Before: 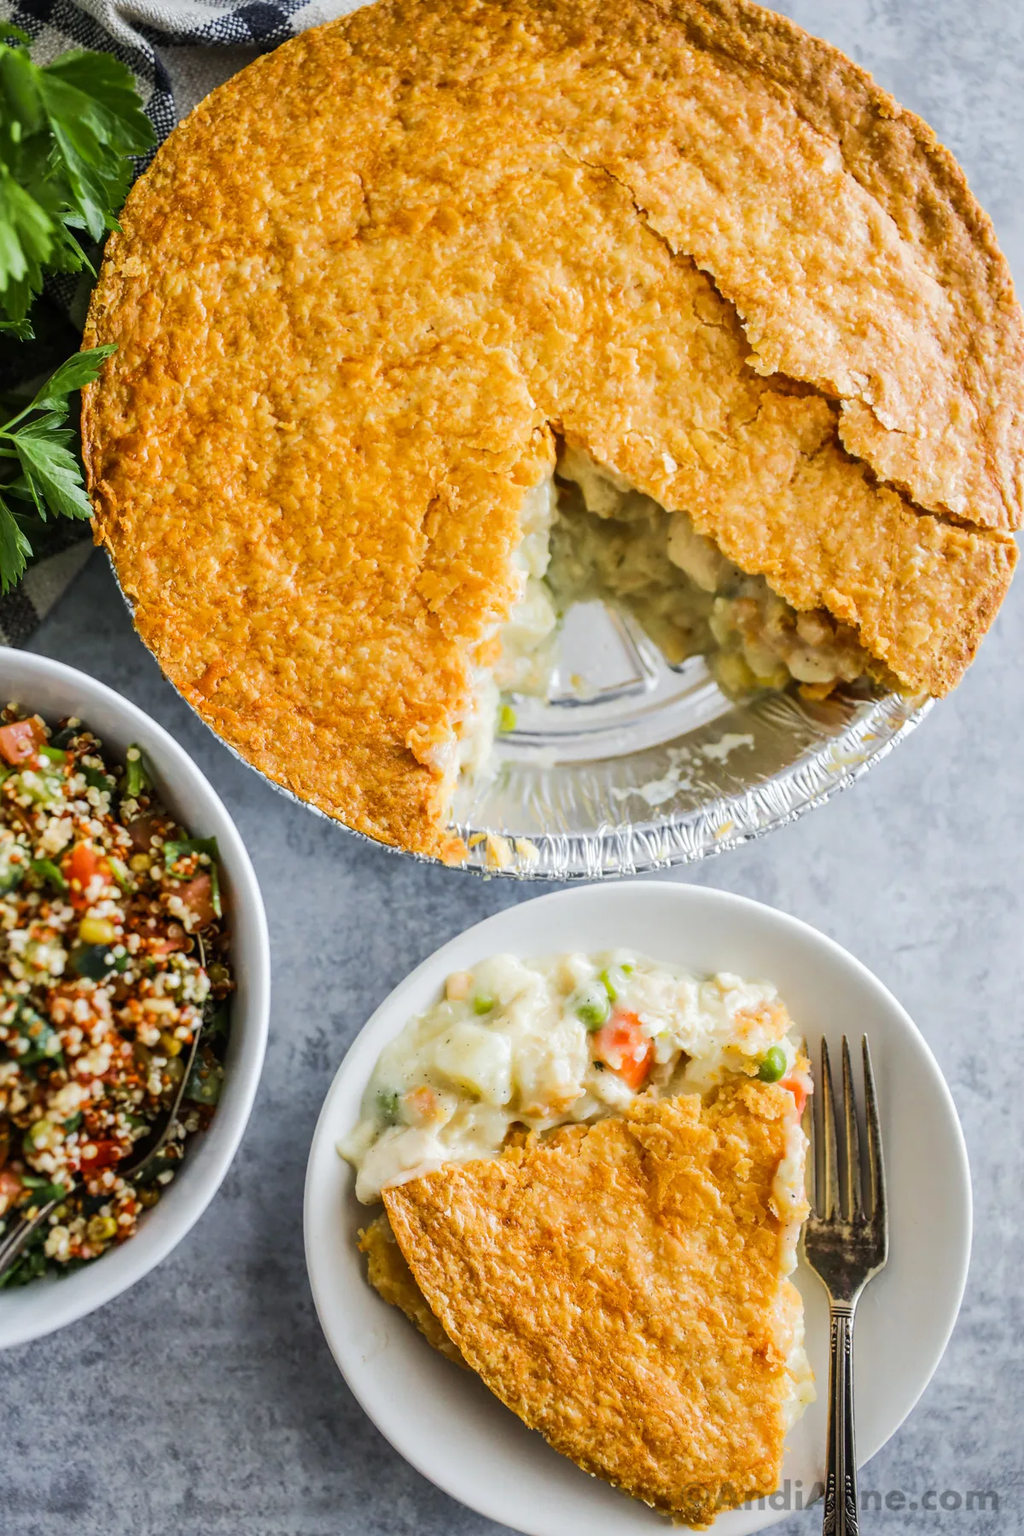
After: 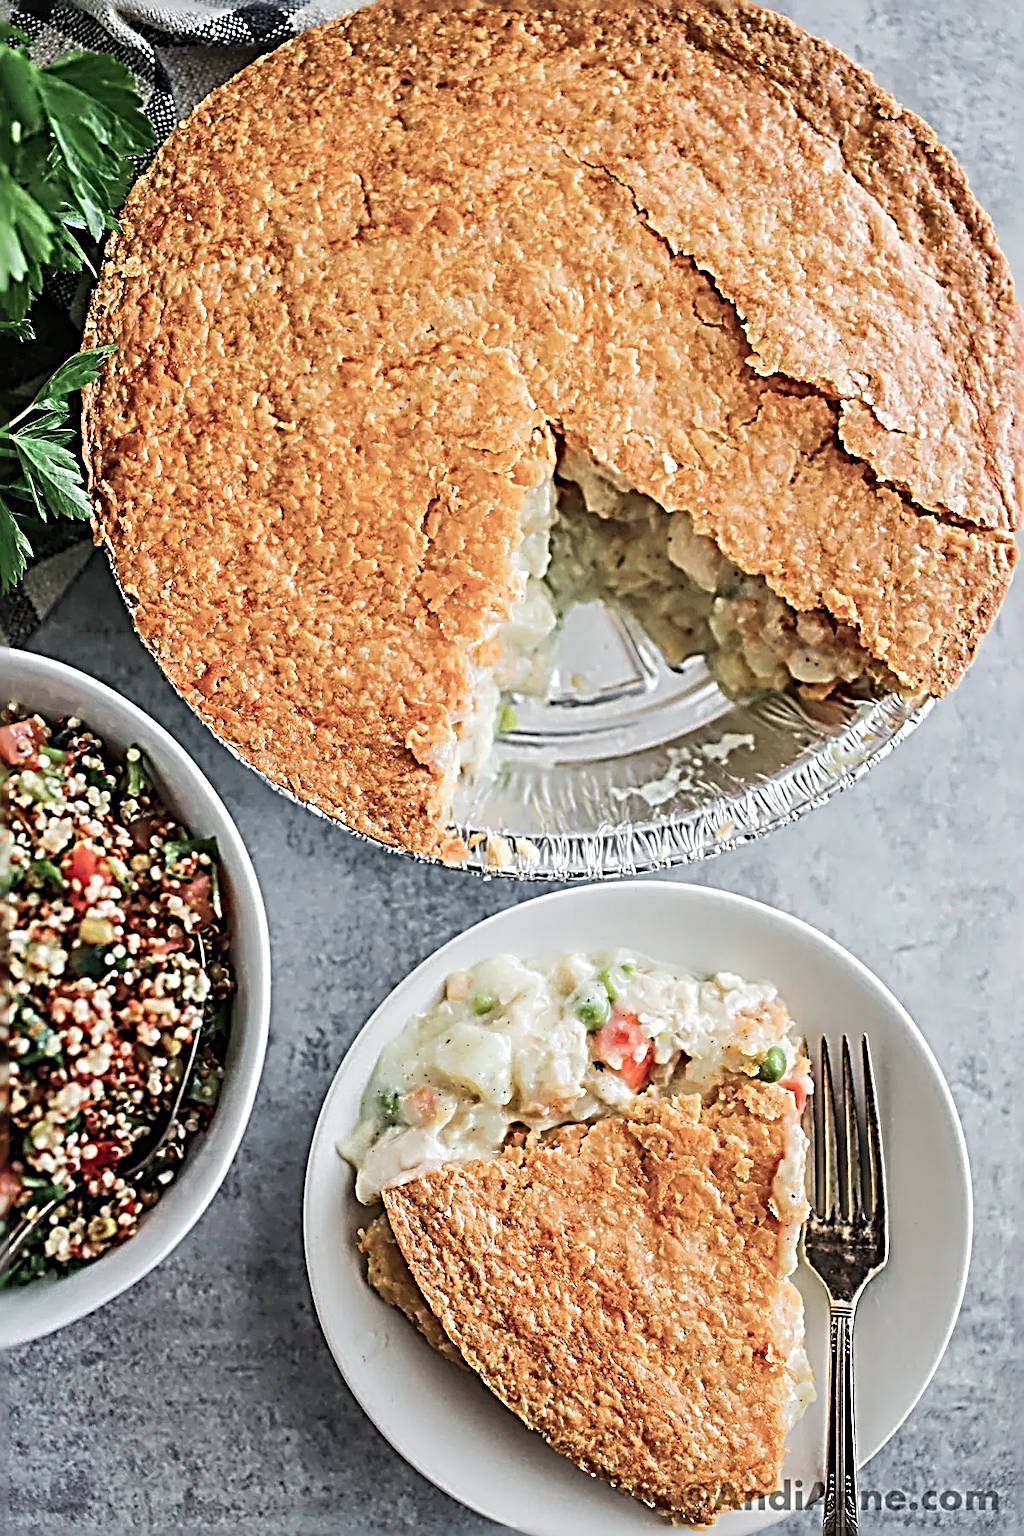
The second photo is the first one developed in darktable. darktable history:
sharpen: radius 4.001, amount 2
color contrast: blue-yellow contrast 0.62
